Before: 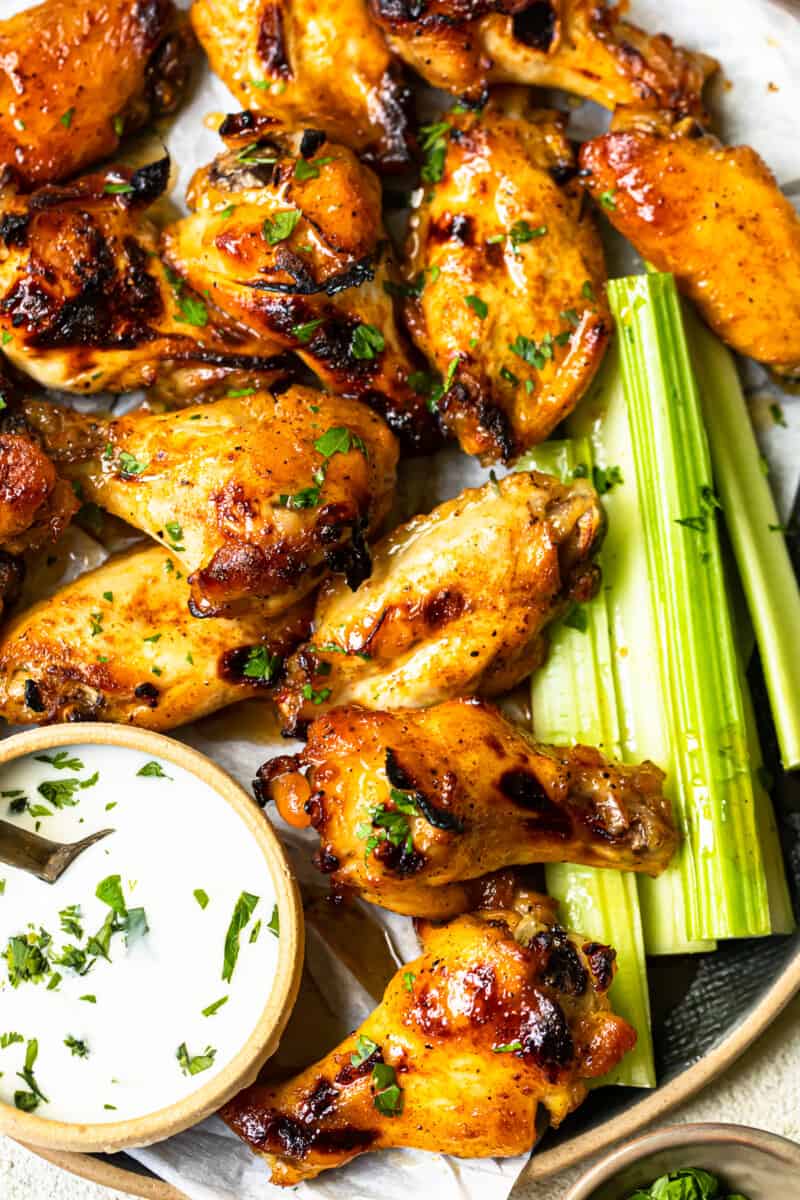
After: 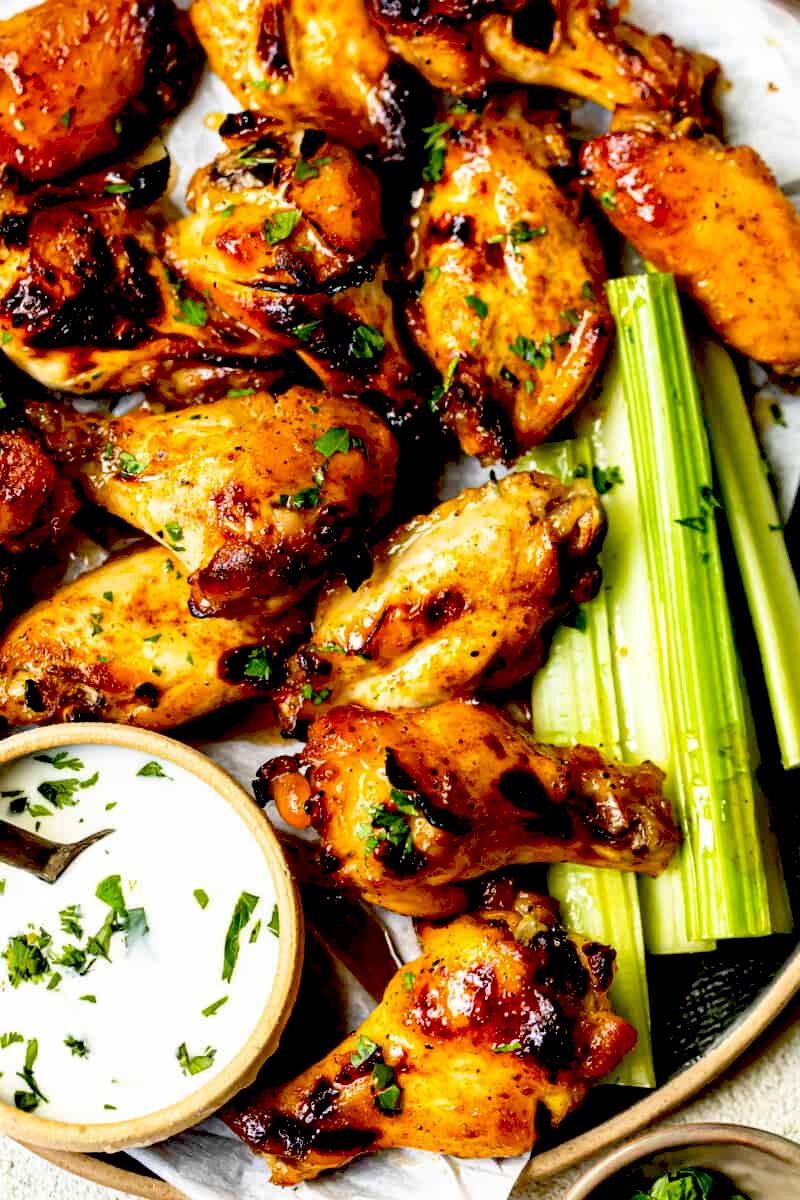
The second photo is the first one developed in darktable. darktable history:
exposure: black level correction 0.047, exposure 0.012 EV, compensate highlight preservation false
